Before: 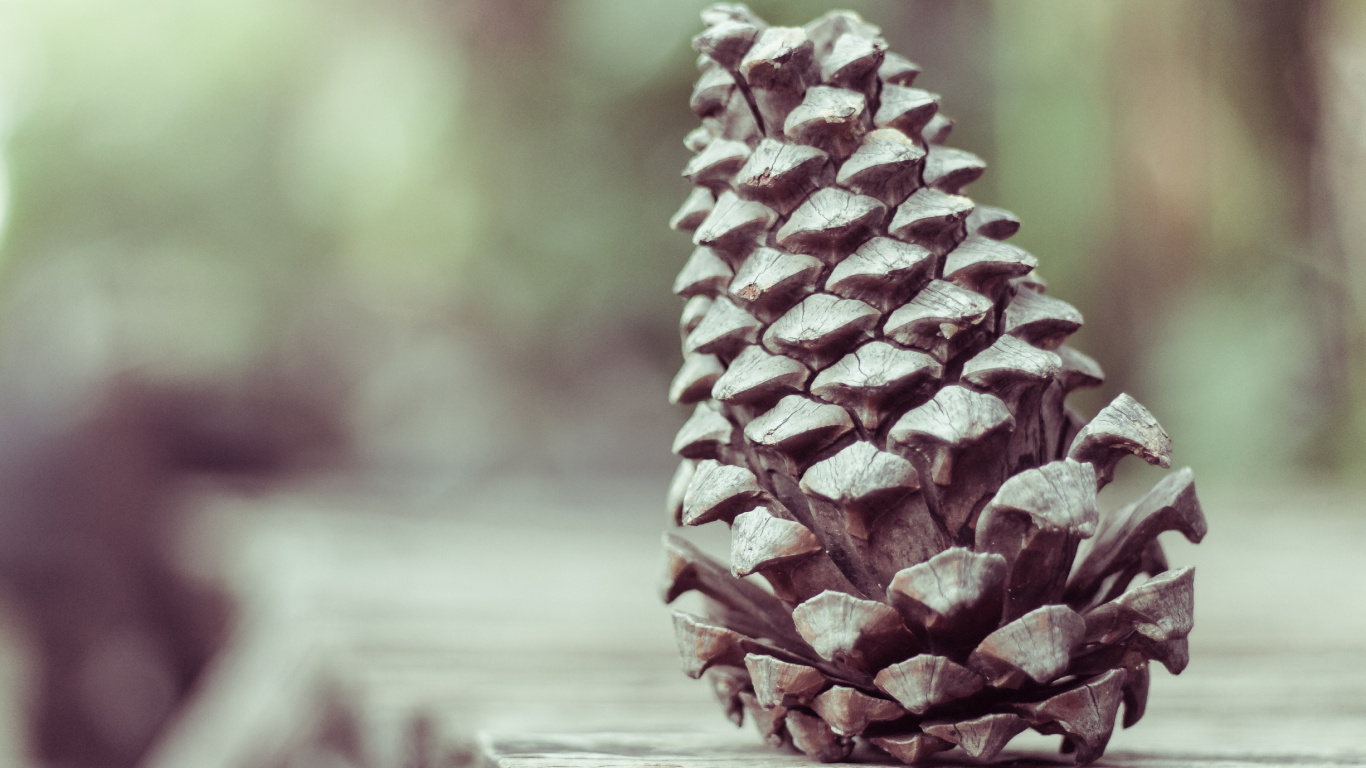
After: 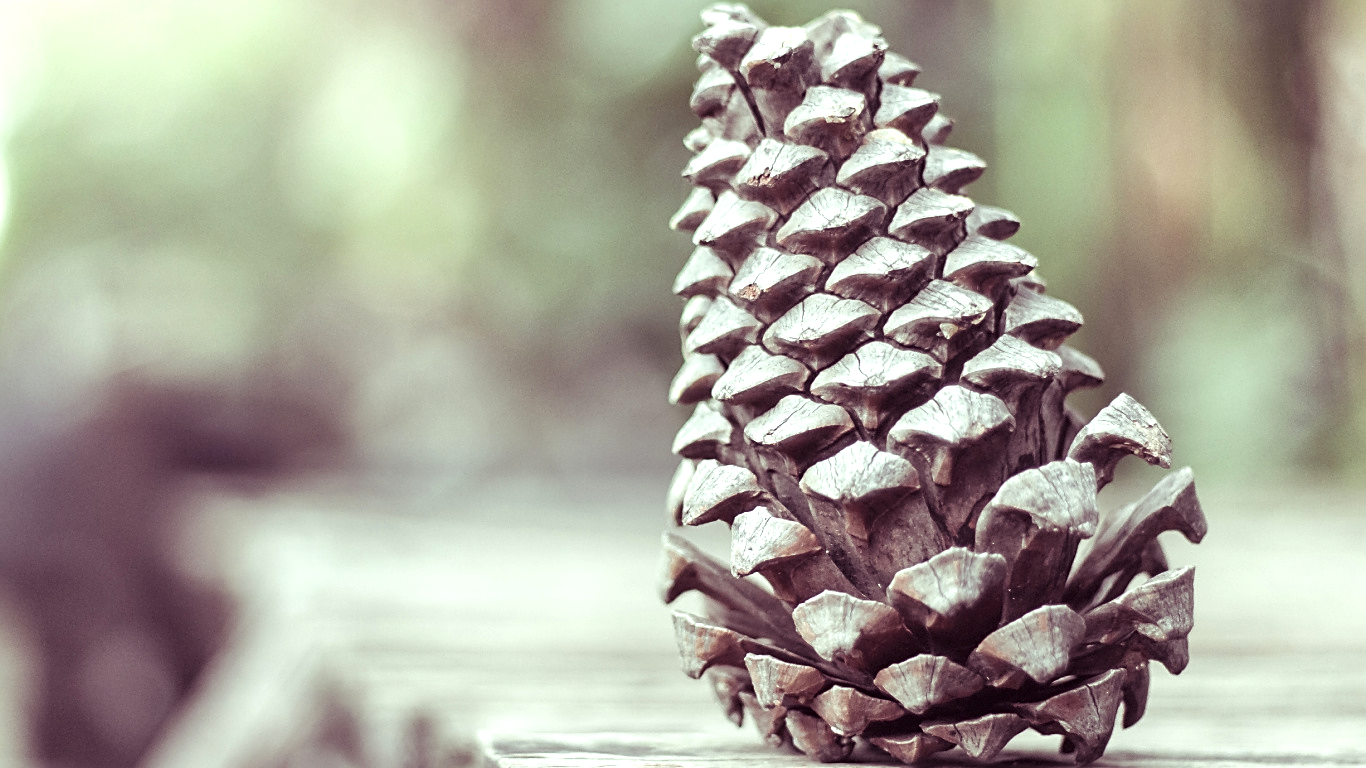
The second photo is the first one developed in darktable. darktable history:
exposure: black level correction 0, exposure 0.499 EV, compensate highlight preservation false
contrast brightness saturation: saturation -0.051
local contrast: mode bilateral grid, contrast 21, coarseness 50, detail 120%, midtone range 0.2
sharpen: on, module defaults
